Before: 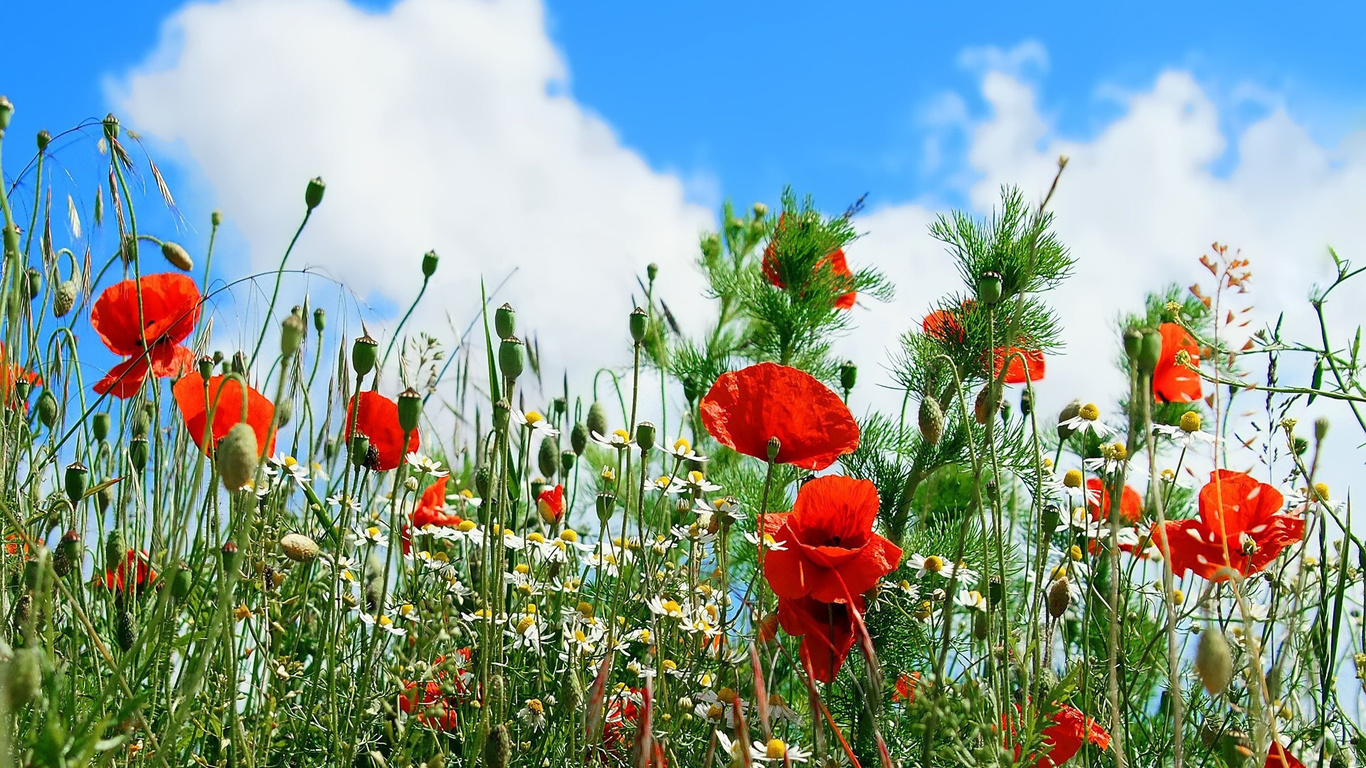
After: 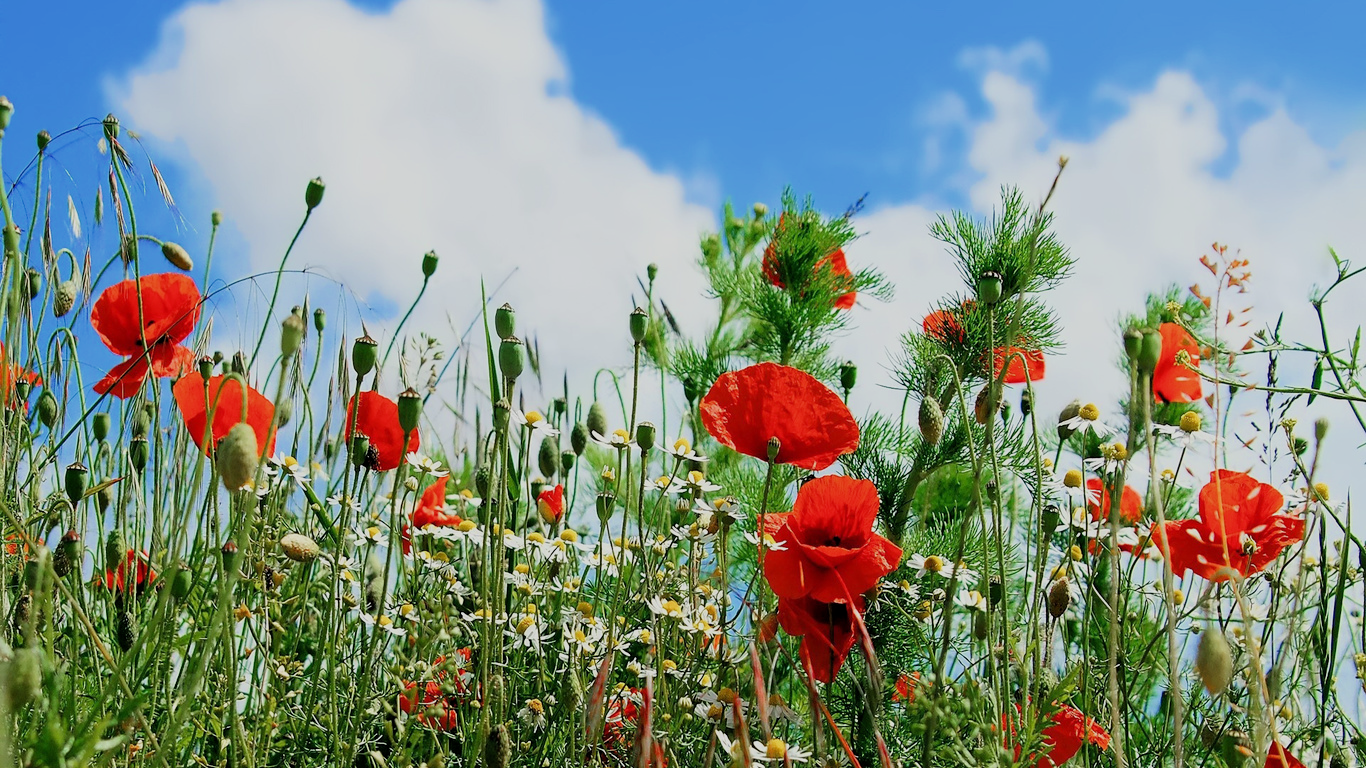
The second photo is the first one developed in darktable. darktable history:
filmic rgb: middle gray luminance 18.33%, black relative exposure -9.03 EV, white relative exposure 3.72 EV, target black luminance 0%, hardness 4.8, latitude 68.13%, contrast 0.955, highlights saturation mix 18.7%, shadows ↔ highlights balance 21.05%, add noise in highlights 0.001, color science v3 (2019), use custom middle-gray values true, iterations of high-quality reconstruction 0, contrast in highlights soft
